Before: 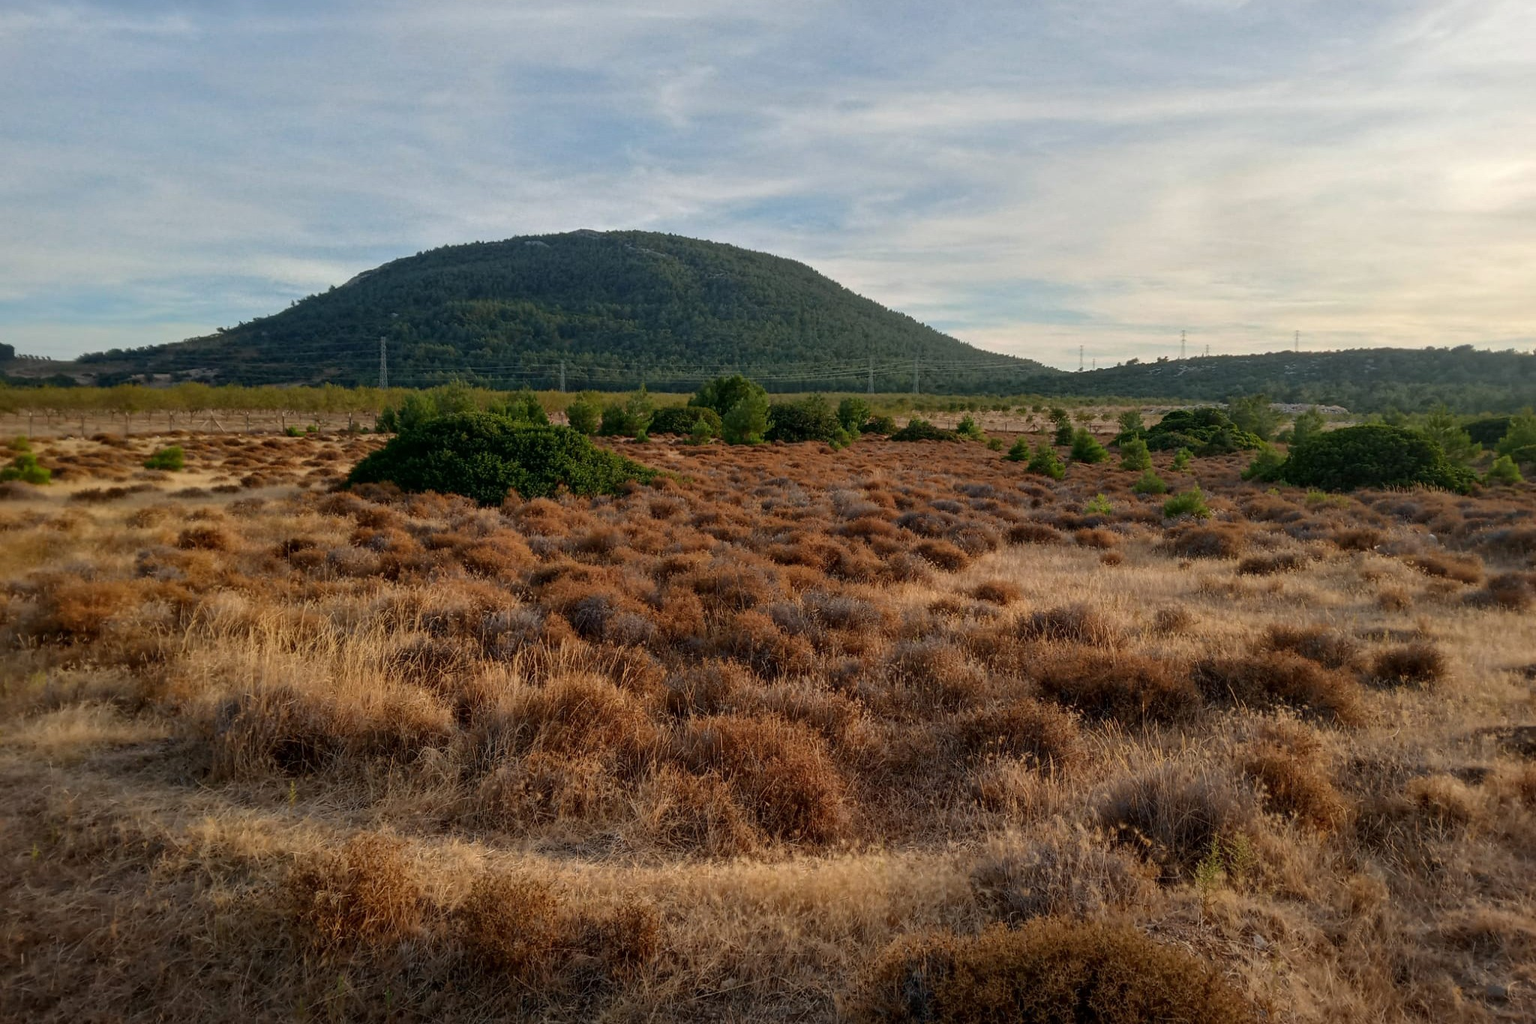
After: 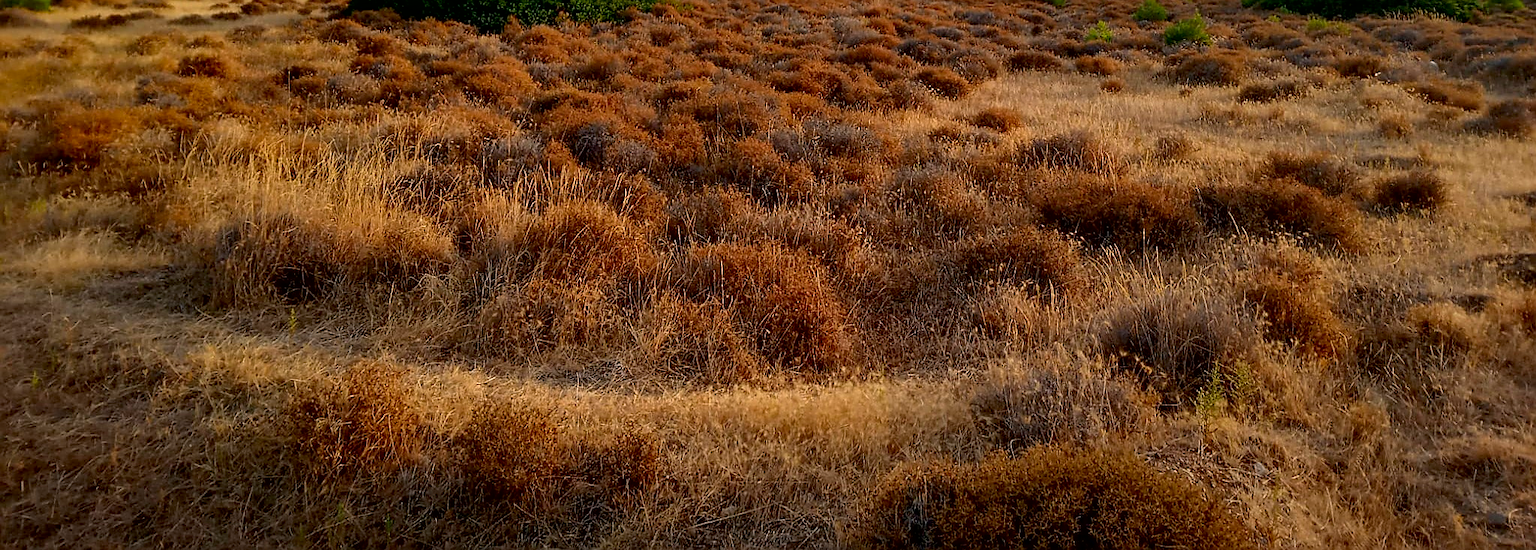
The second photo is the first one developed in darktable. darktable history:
crop and rotate: top 46.237%
color correction: saturation 1.34
exposure: black level correction 0.005, exposure 0.014 EV, compensate highlight preservation false
contrast brightness saturation: contrast 0.05
sharpen: radius 1.4, amount 1.25, threshold 0.7
